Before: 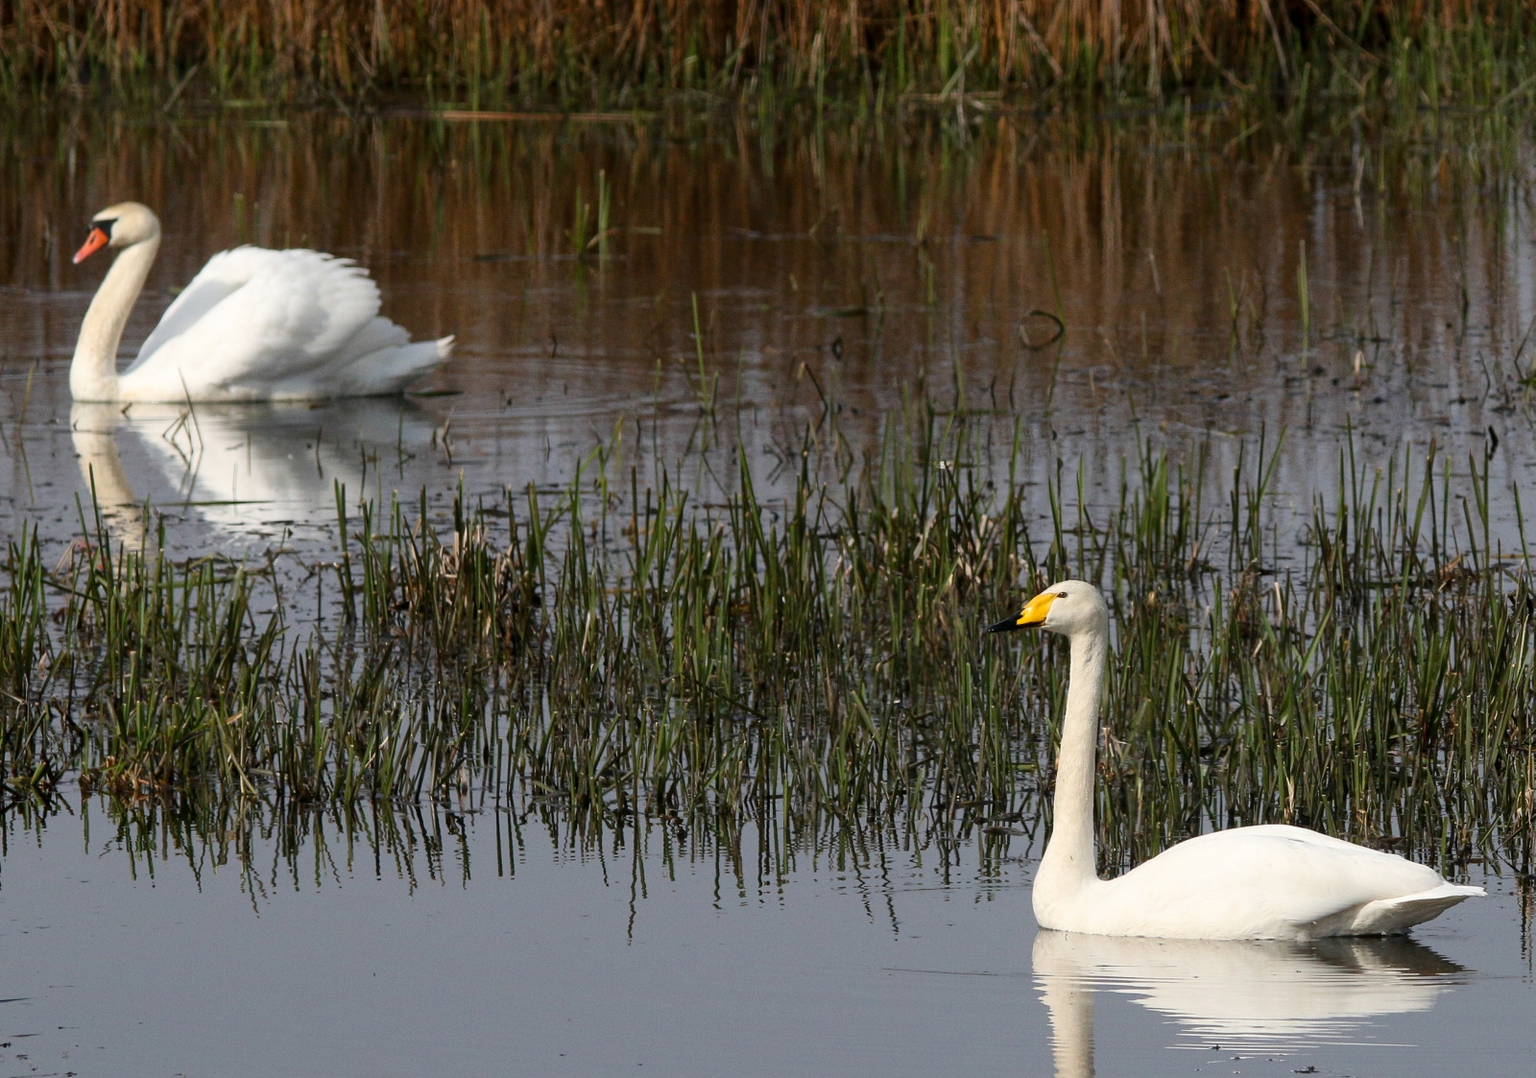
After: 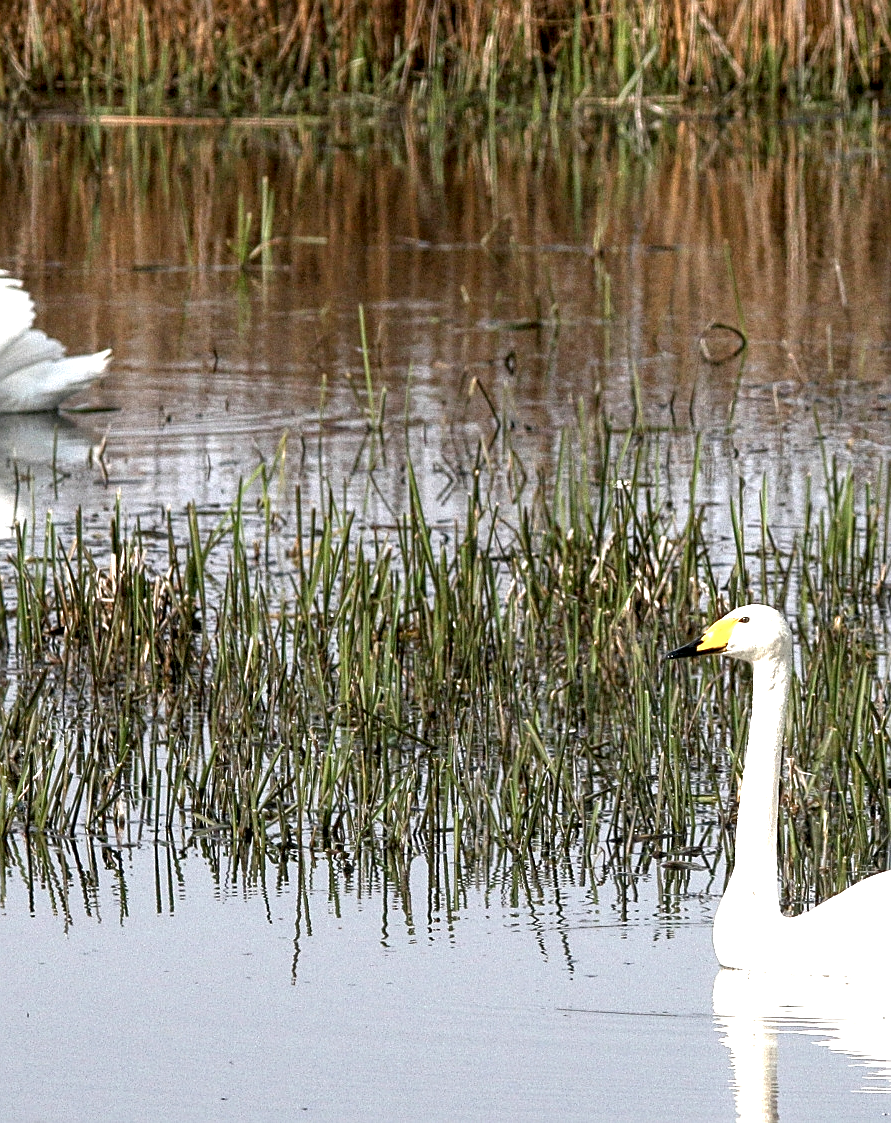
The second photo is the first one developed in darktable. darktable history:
exposure: black level correction 0.001, exposure 1.712 EV, compensate highlight preservation false
local contrast: highlights 105%, shadows 102%, detail 199%, midtone range 0.2
contrast brightness saturation: contrast 0.113, saturation -0.174
sharpen: on, module defaults
crop and rotate: left 22.658%, right 21.627%
tone equalizer: -8 EV 0.241 EV, -7 EV 0.456 EV, -6 EV 0.393 EV, -5 EV 0.283 EV, -3 EV -0.242 EV, -2 EV -0.445 EV, -1 EV -0.4 EV, +0 EV -0.256 EV, edges refinement/feathering 500, mask exposure compensation -1.57 EV, preserve details no
